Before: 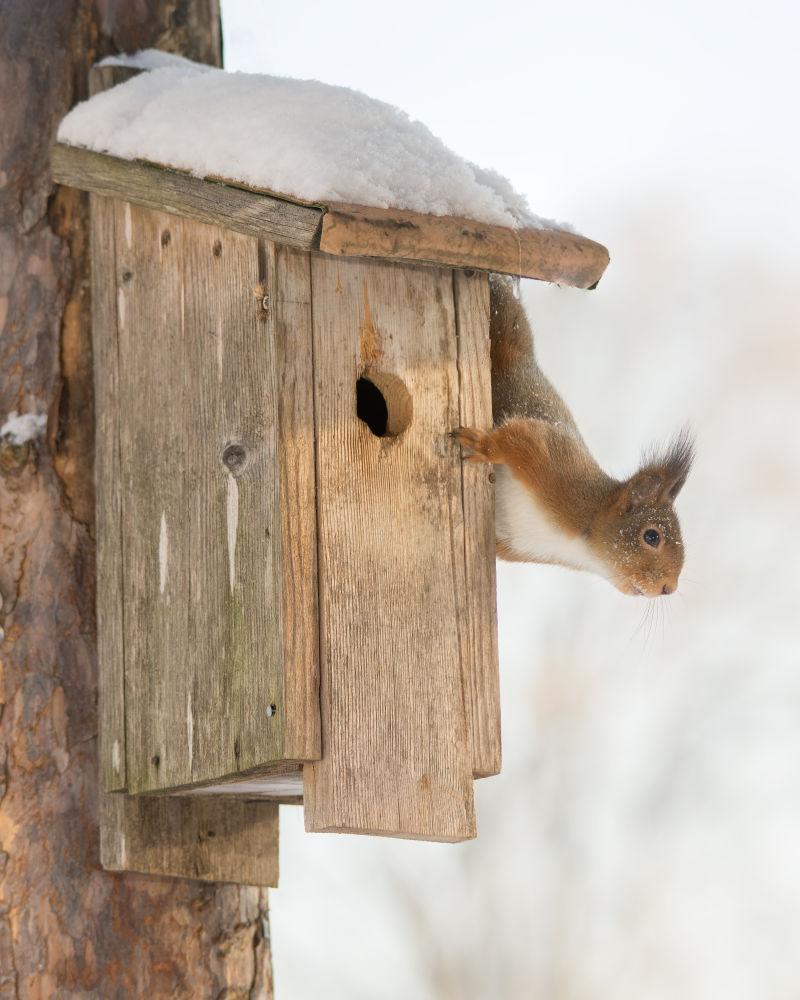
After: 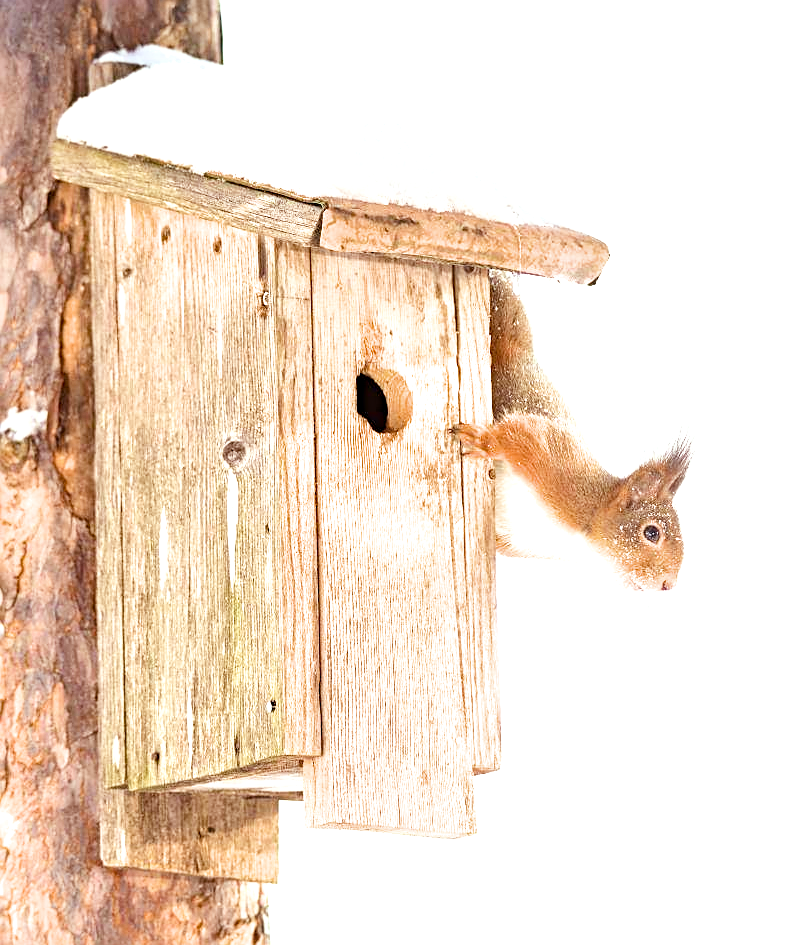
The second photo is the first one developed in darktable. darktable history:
sharpen: on, module defaults
local contrast: mode bilateral grid, contrast 20, coarseness 50, detail 130%, midtone range 0.2
rgb levels: mode RGB, independent channels, levels [[0, 0.474, 1], [0, 0.5, 1], [0, 0.5, 1]]
exposure: black level correction 0, exposure 1.741 EV, compensate exposure bias true, compensate highlight preservation false
crop: top 0.448%, right 0.264%, bottom 5.045%
tone equalizer: -8 EV -0.417 EV, -7 EV -0.389 EV, -6 EV -0.333 EV, -5 EV -0.222 EV, -3 EV 0.222 EV, -2 EV 0.333 EV, -1 EV 0.389 EV, +0 EV 0.417 EV, edges refinement/feathering 500, mask exposure compensation -1.57 EV, preserve details no
haze removal: strength 0.29, distance 0.25, compatibility mode true, adaptive false
filmic rgb: black relative exposure -14.19 EV, white relative exposure 3.39 EV, hardness 7.89, preserve chrominance max RGB
